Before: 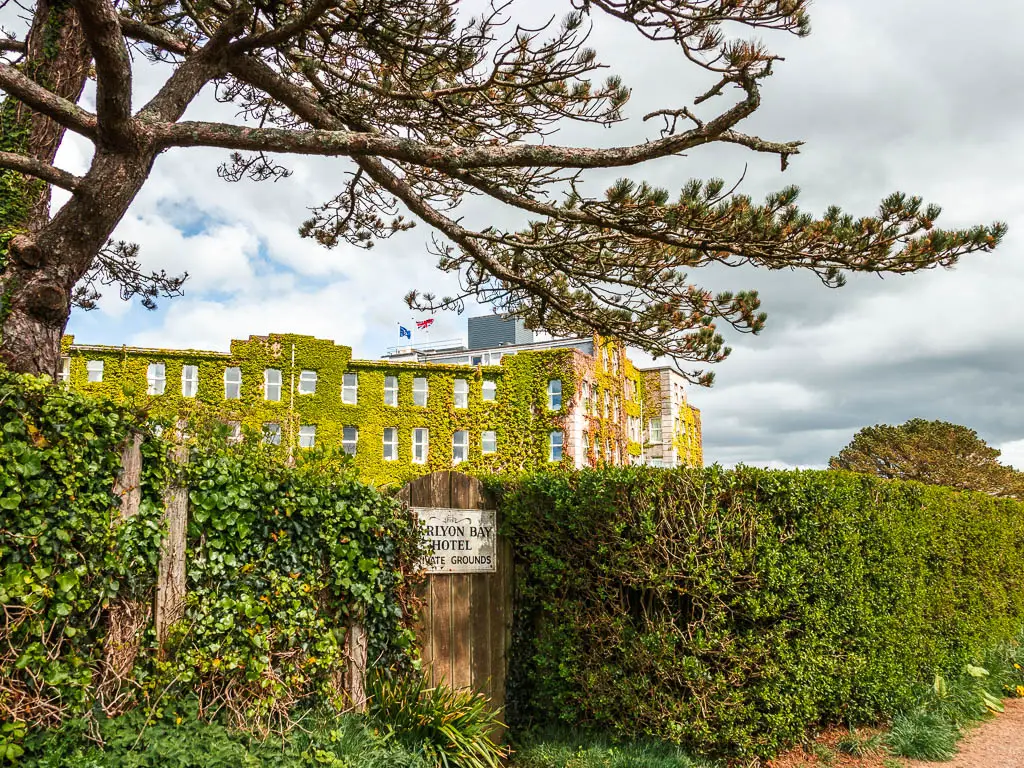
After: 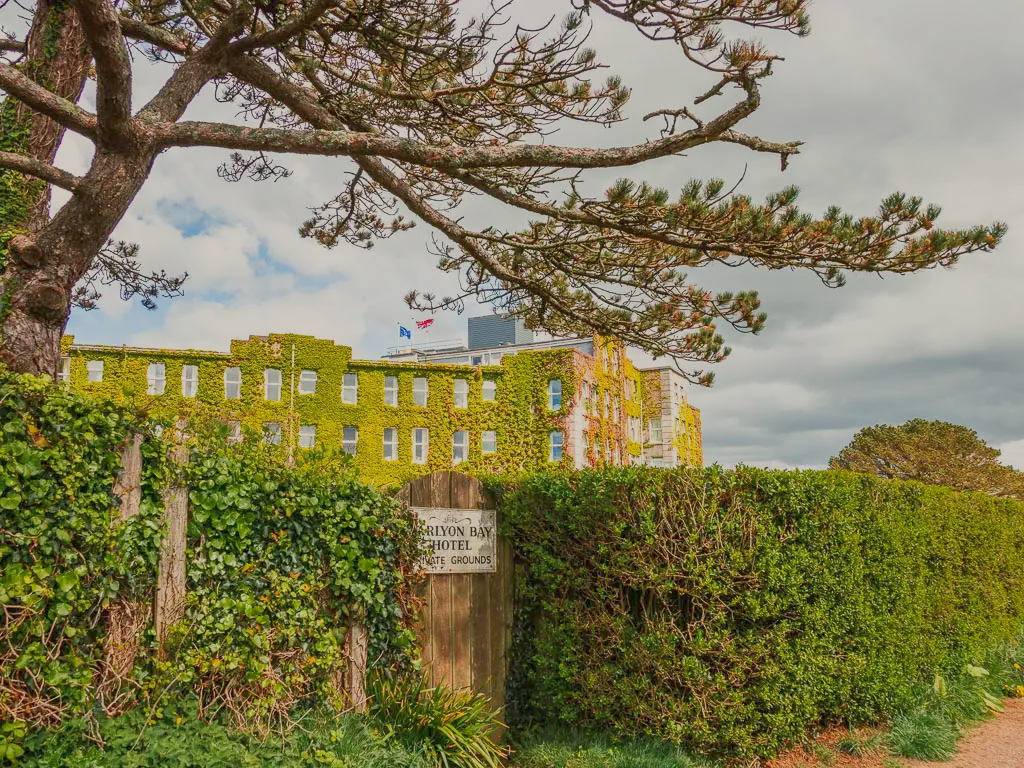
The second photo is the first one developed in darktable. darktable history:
color balance rgb: highlights gain › chroma 2.043%, highlights gain › hue 73.44°, perceptual saturation grading › global saturation 0.057%, contrast -29.422%
